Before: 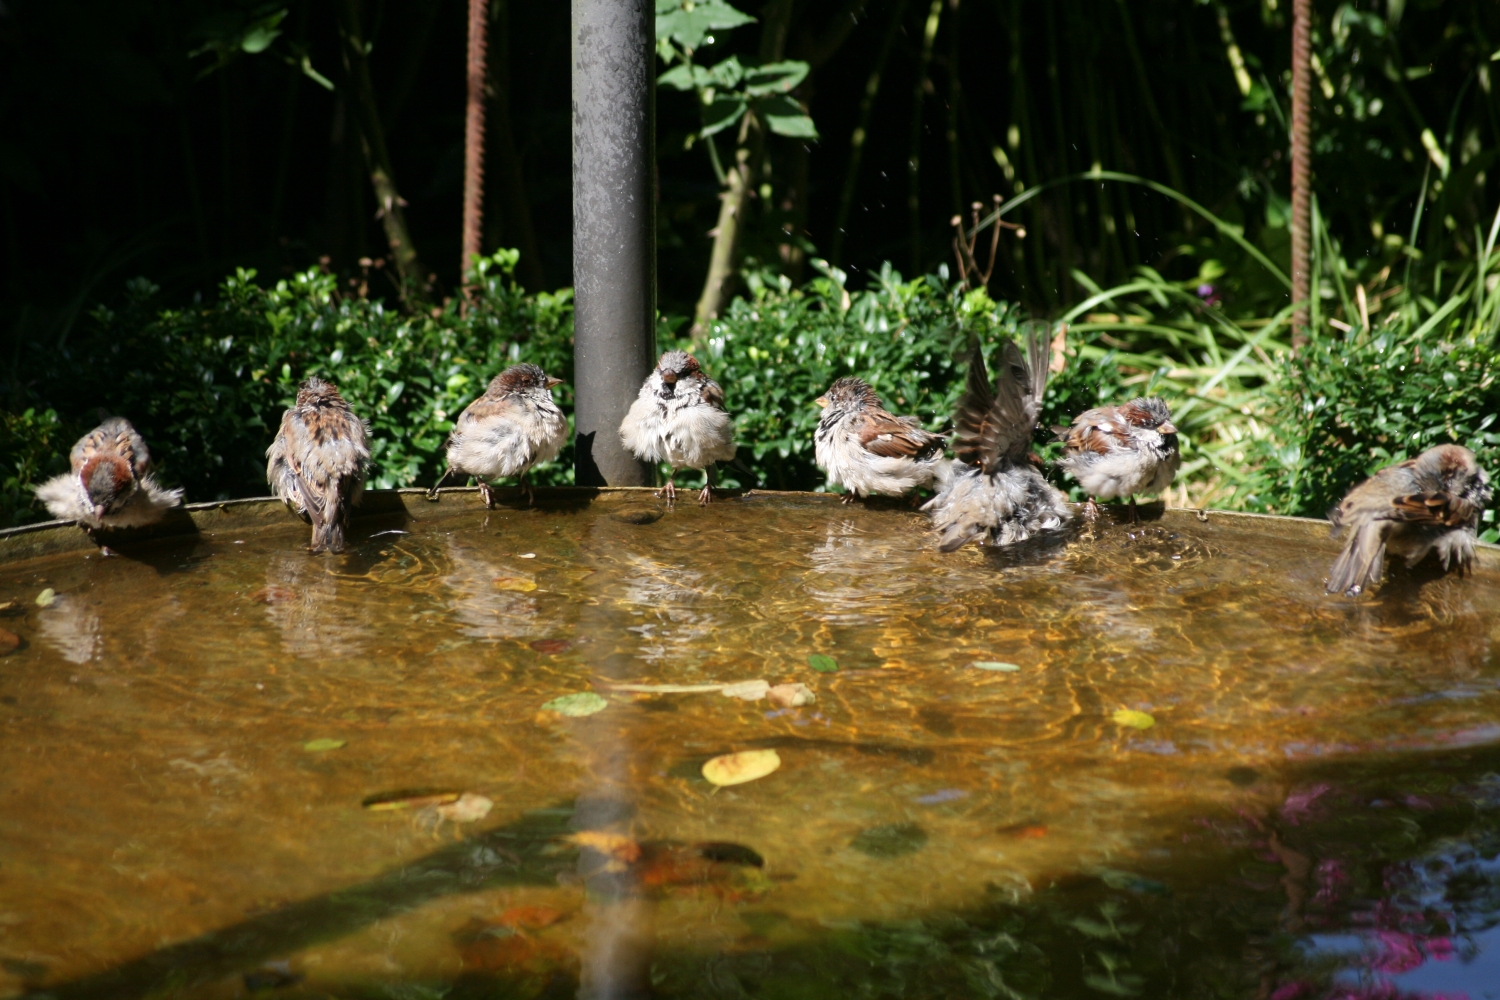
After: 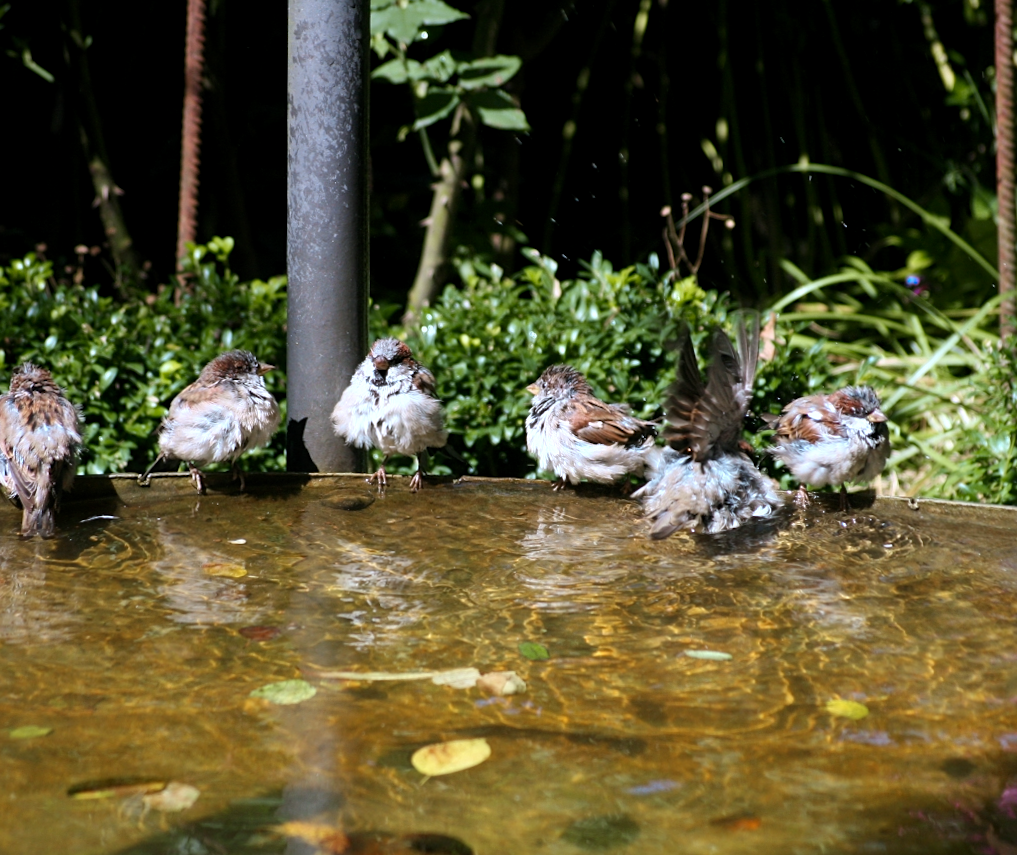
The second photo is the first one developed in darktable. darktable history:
sharpen: amount 0.2
graduated density: density 0.38 EV, hardness 21%, rotation -6.11°, saturation 32%
crop: left 18.479%, right 12.2%, bottom 13.971%
color calibration: x 0.37, y 0.382, temperature 4313.32 K
rotate and perspective: rotation 0.226°, lens shift (vertical) -0.042, crop left 0.023, crop right 0.982, crop top 0.006, crop bottom 0.994
color zones: curves: ch0 [(0.254, 0.492) (0.724, 0.62)]; ch1 [(0.25, 0.528) (0.719, 0.796)]; ch2 [(0, 0.472) (0.25, 0.5) (0.73, 0.184)]
levels: levels [0.016, 0.492, 0.969]
